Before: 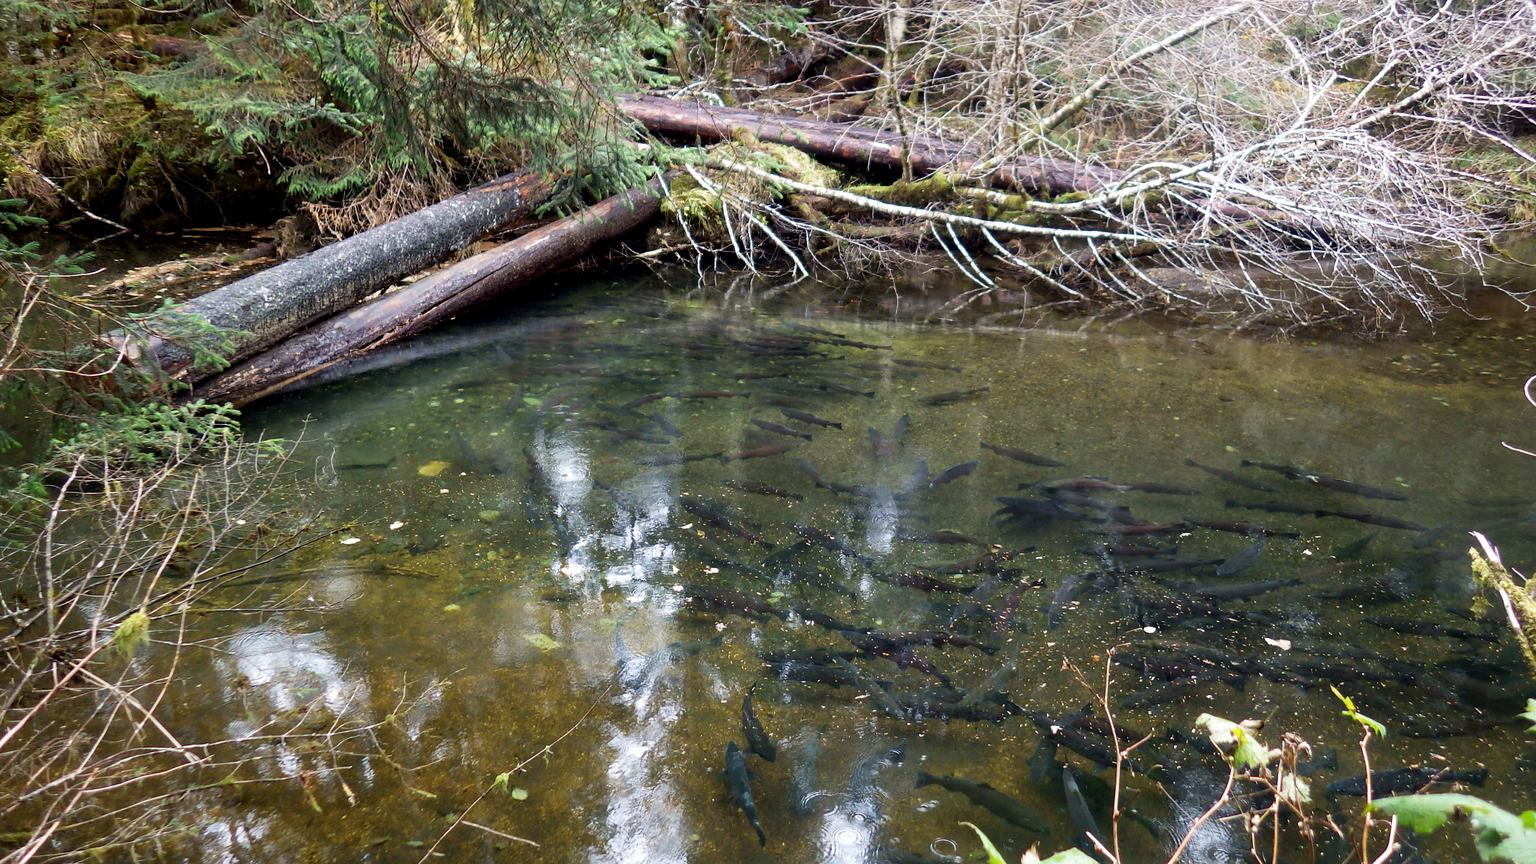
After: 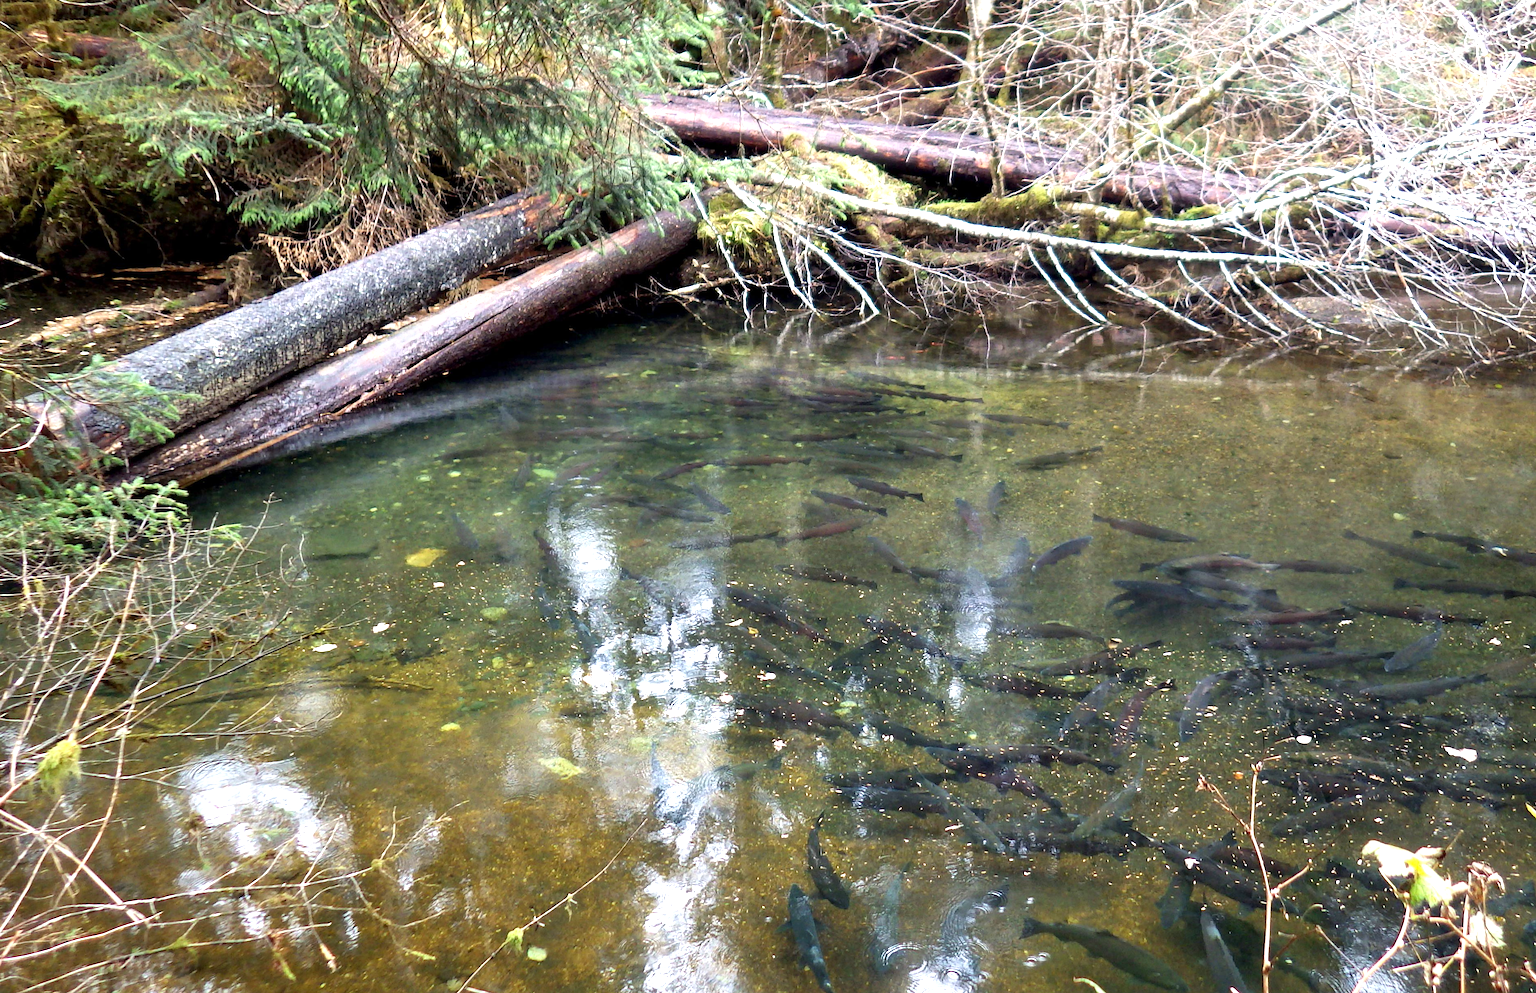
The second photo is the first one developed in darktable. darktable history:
exposure: exposure 0.771 EV, compensate exposure bias true, compensate highlight preservation false
crop and rotate: angle 0.98°, left 4.323%, top 0.723%, right 11.42%, bottom 2.398%
